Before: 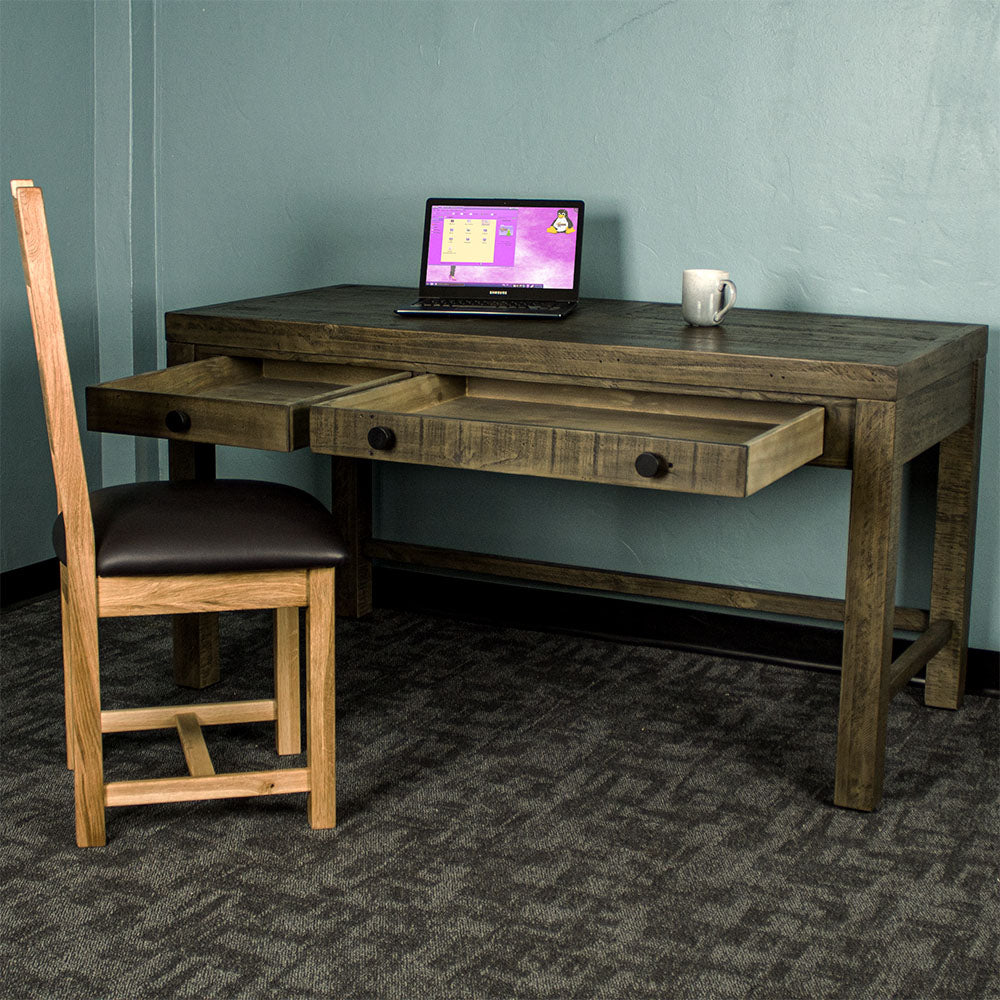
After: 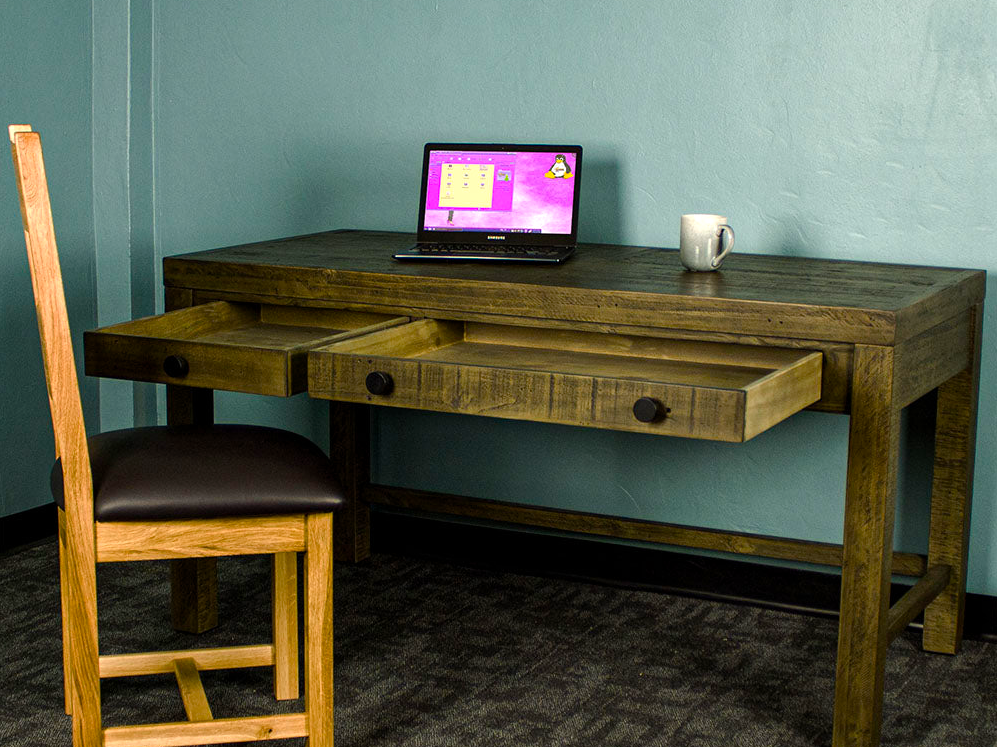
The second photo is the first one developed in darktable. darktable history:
color balance rgb: linear chroma grading › global chroma 19.723%, perceptual saturation grading › global saturation 15.821%, perceptual saturation grading › highlights -19.009%, perceptual saturation grading › shadows 19.709%, global vibrance 26.307%, contrast 5.889%
crop: left 0.281%, top 5.505%, bottom 19.778%
